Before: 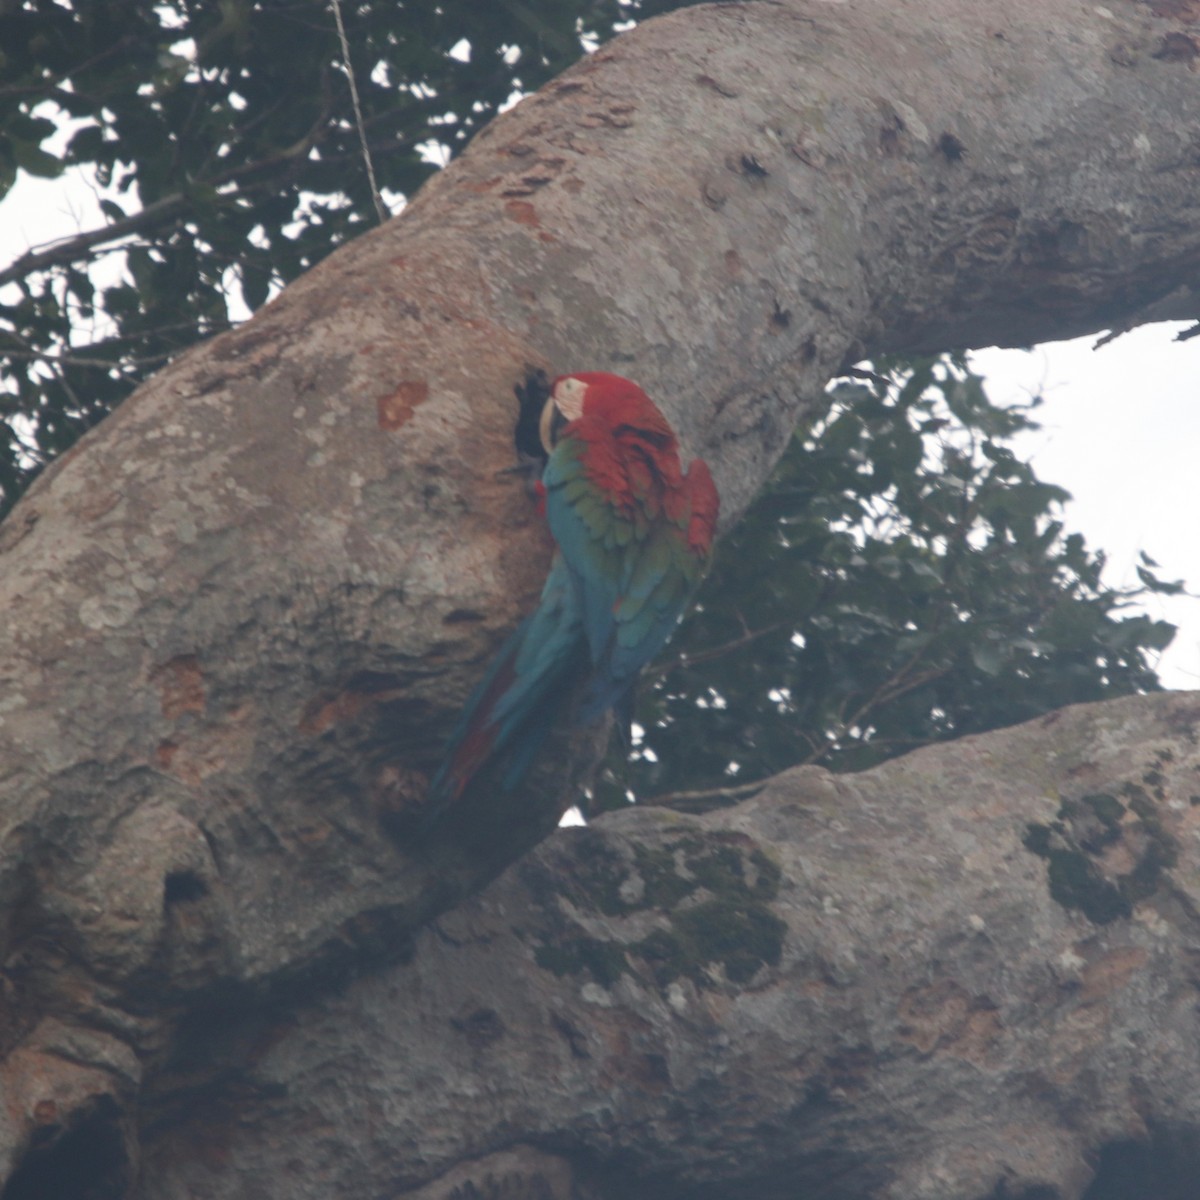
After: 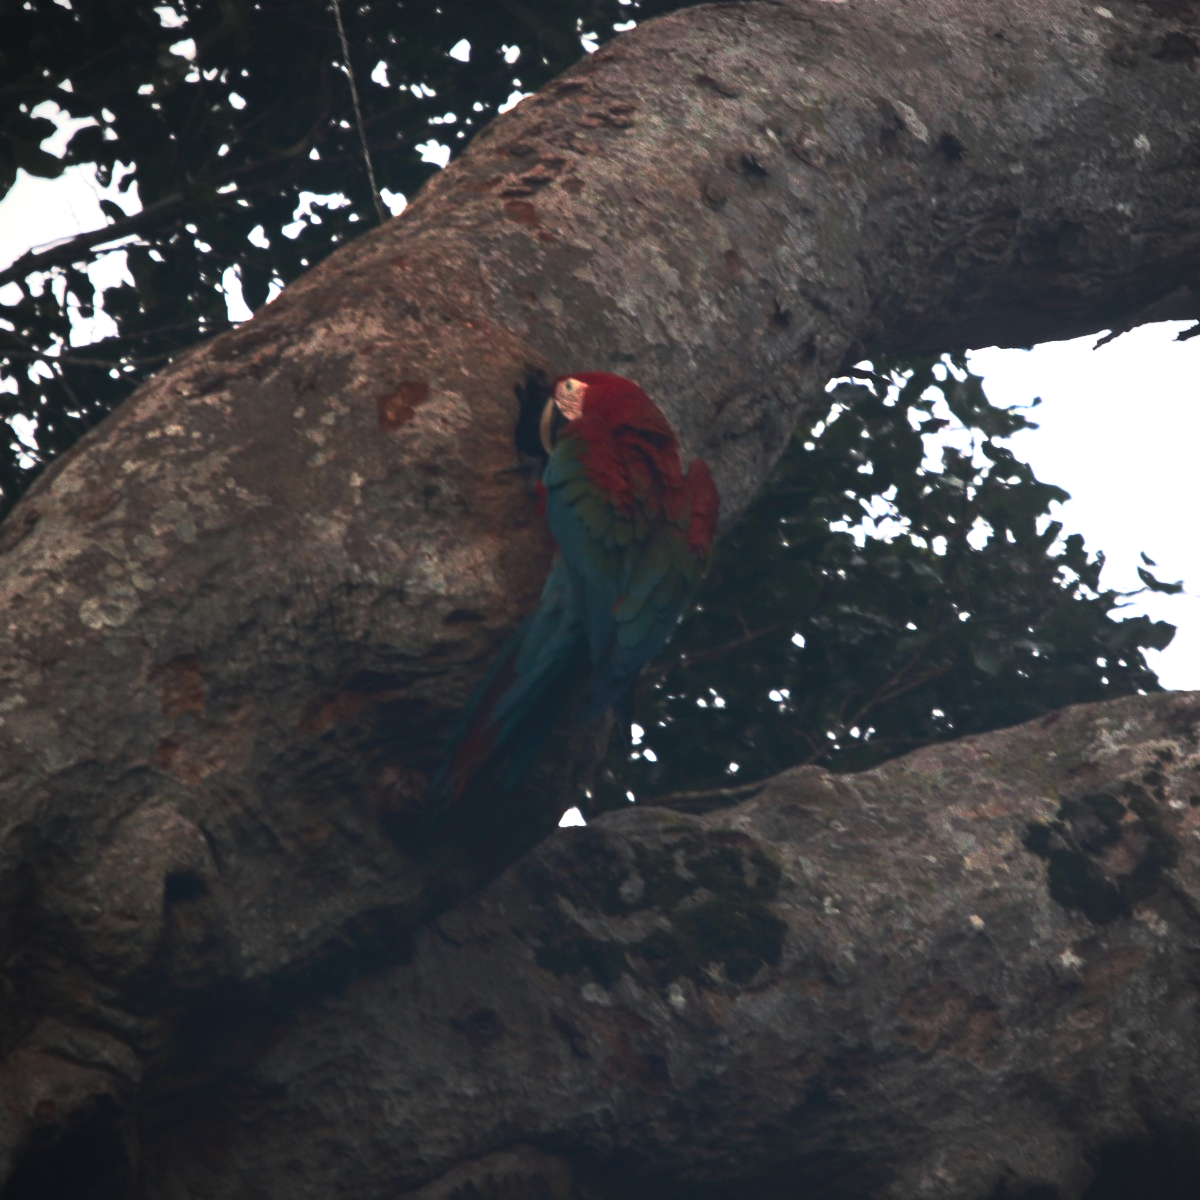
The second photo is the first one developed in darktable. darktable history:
color balance rgb: perceptual saturation grading › global saturation 10.391%, global vibrance 20%
exposure: black level correction 0.001, exposure 0.674 EV, compensate highlight preservation false
base curve: curves: ch0 [(0, 0) (0.564, 0.291) (0.802, 0.731) (1, 1)], preserve colors none
vignetting: fall-off radius 60.79%, unbound false
contrast brightness saturation: contrast 0.278
